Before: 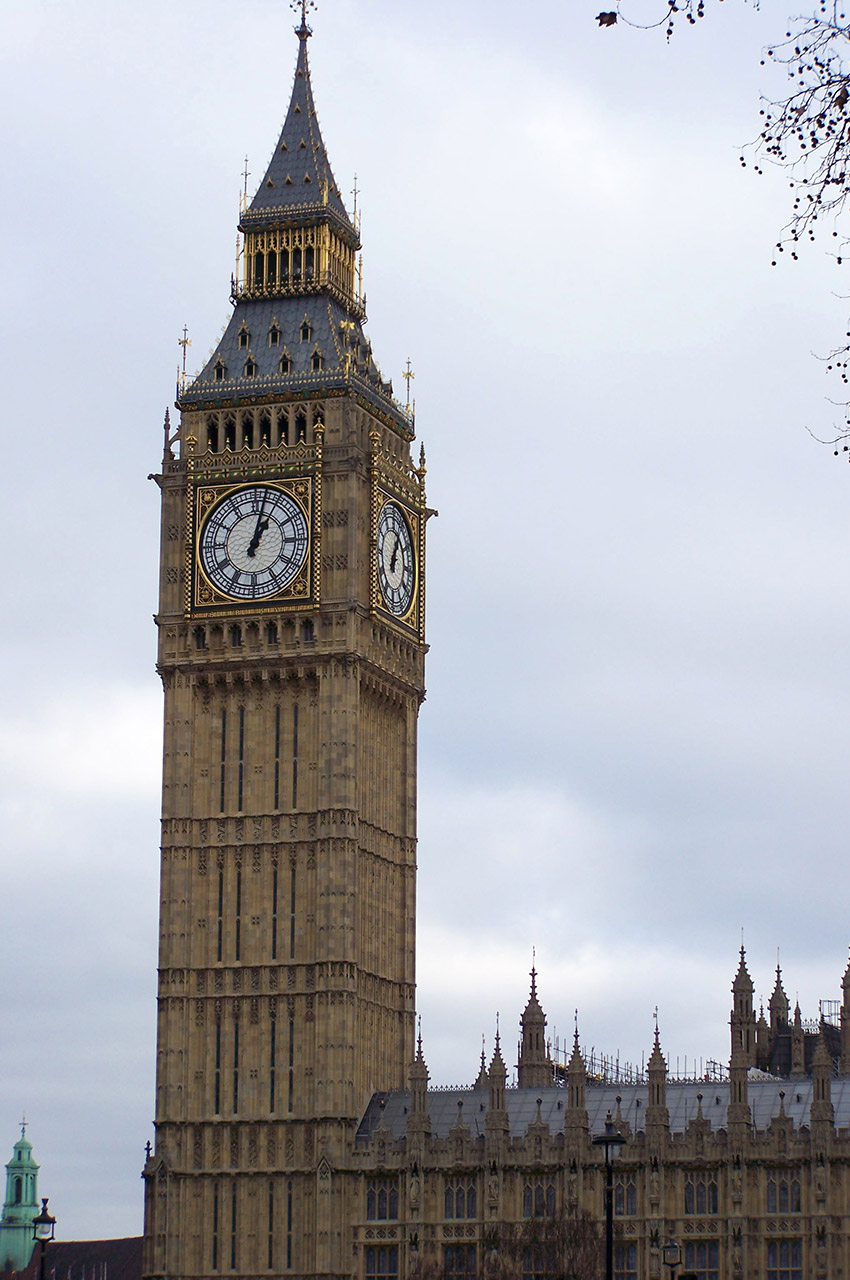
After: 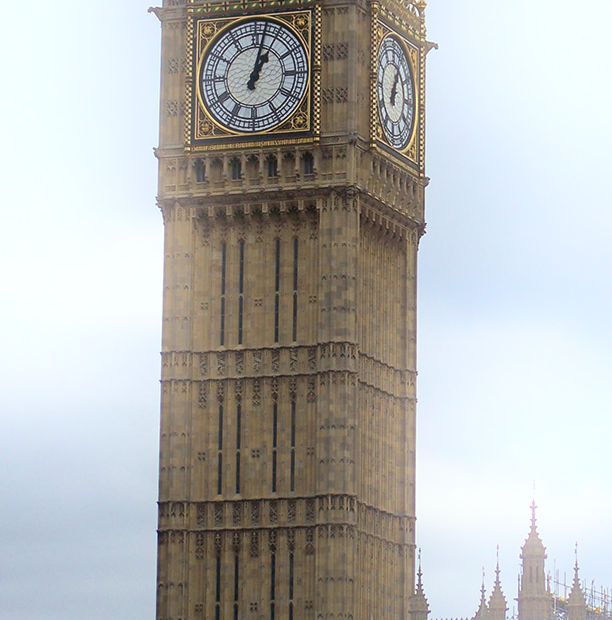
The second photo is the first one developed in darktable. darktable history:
bloom: size 16%, threshold 98%, strength 20%
crop: top 36.498%, right 27.964%, bottom 14.995%
white balance: red 0.978, blue 0.999
